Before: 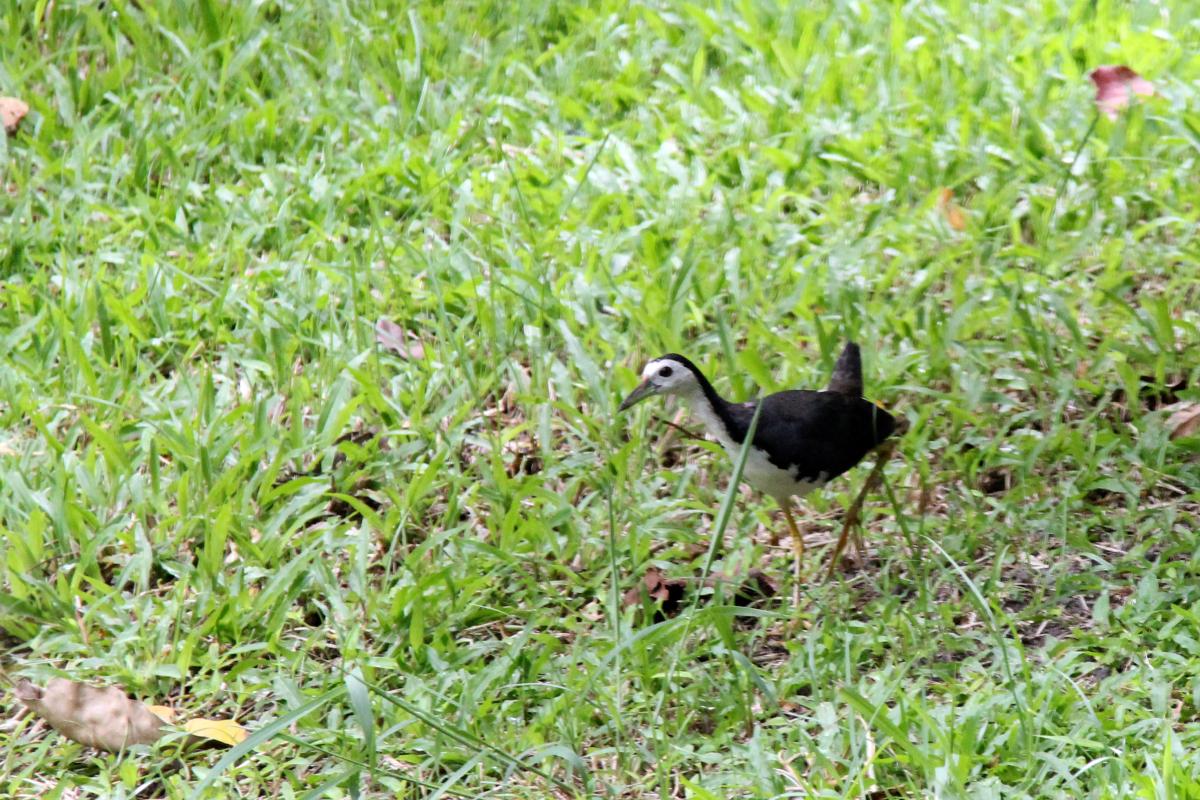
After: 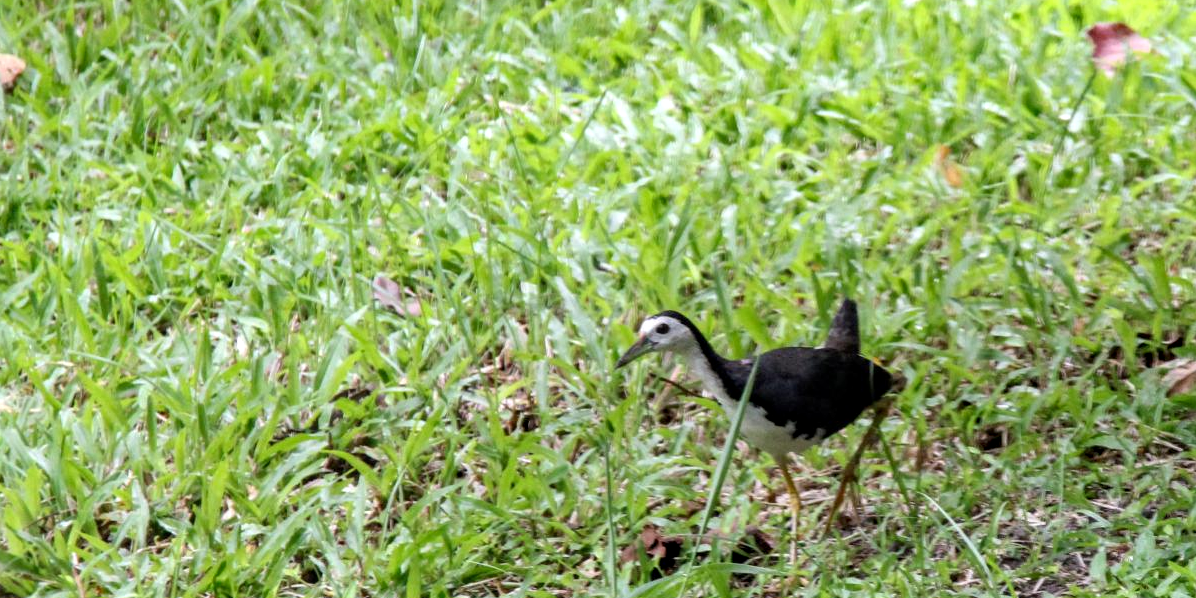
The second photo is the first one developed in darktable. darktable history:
local contrast: on, module defaults
crop: left 0.29%, top 5.491%, bottom 19.755%
